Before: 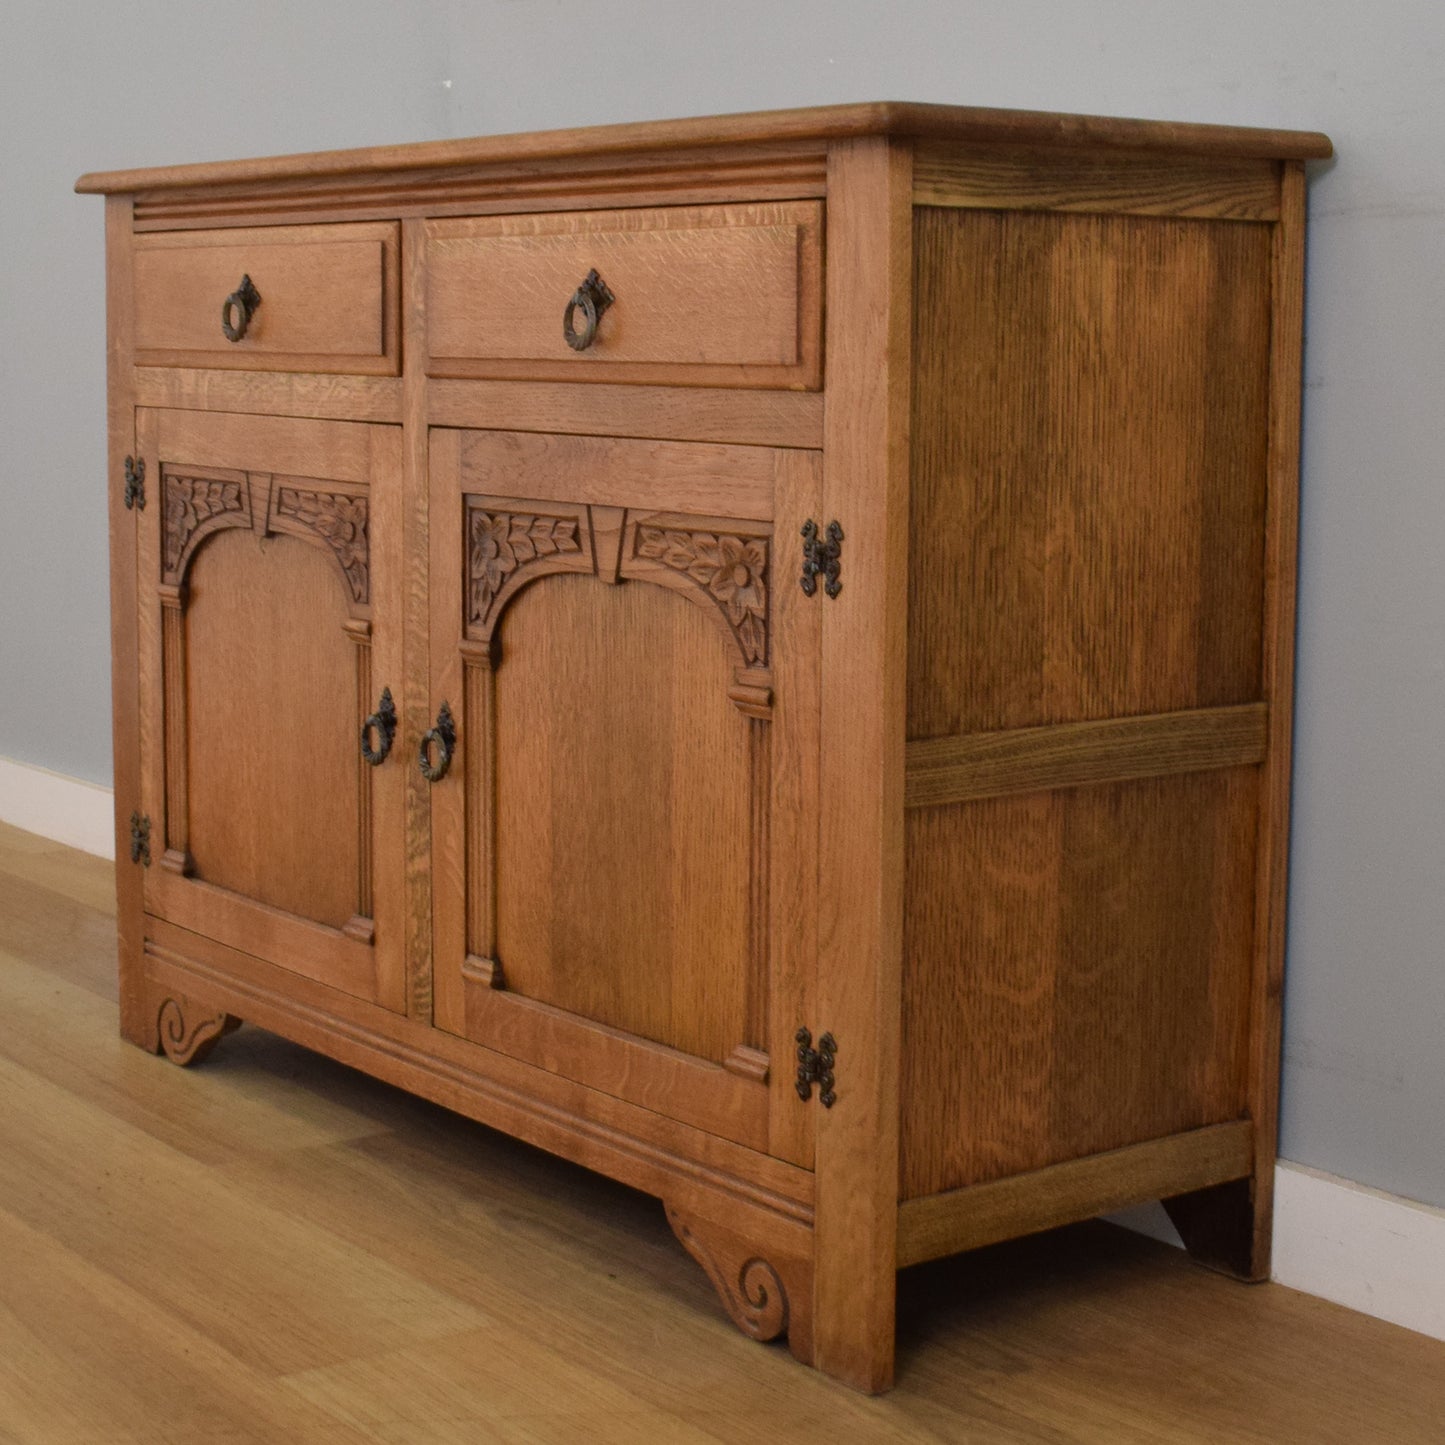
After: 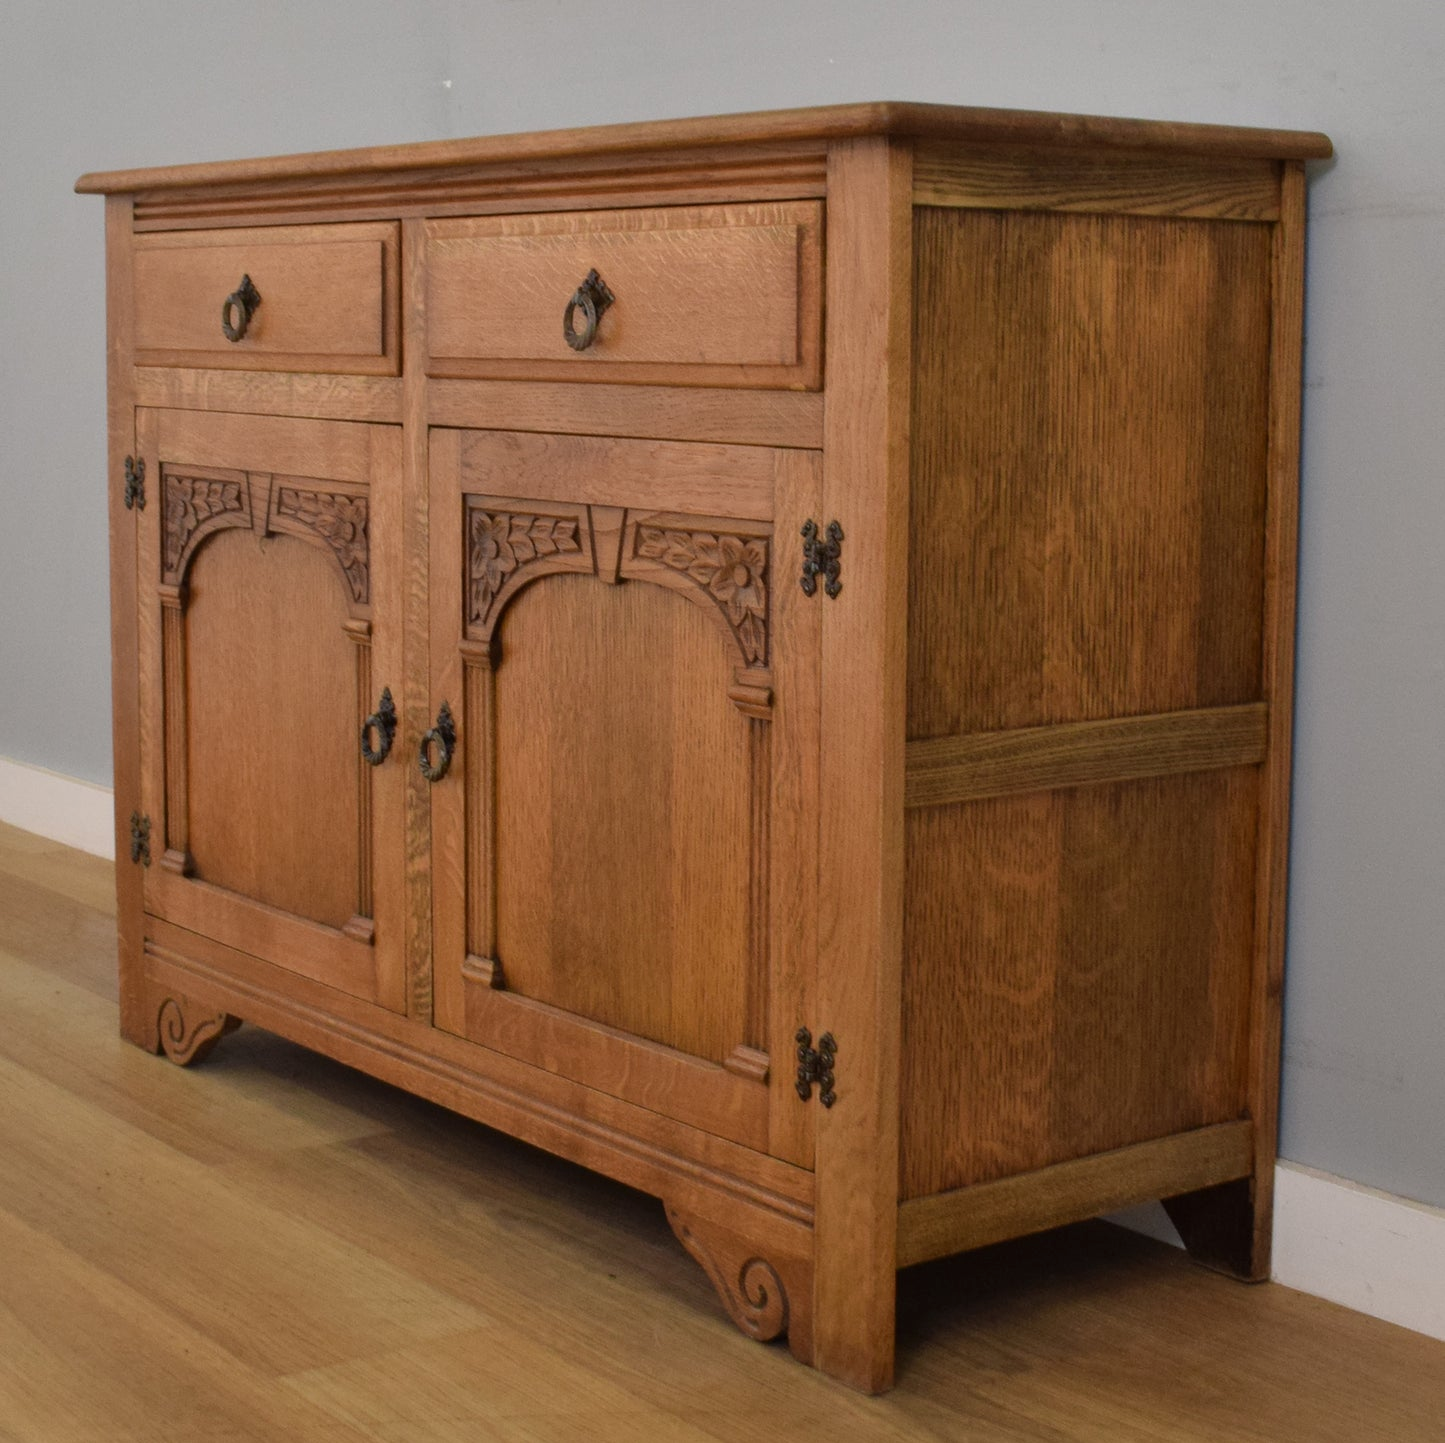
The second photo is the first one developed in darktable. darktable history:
shadows and highlights: shadows 20.91, highlights -36.28, soften with gaussian
crop: bottom 0.071%
